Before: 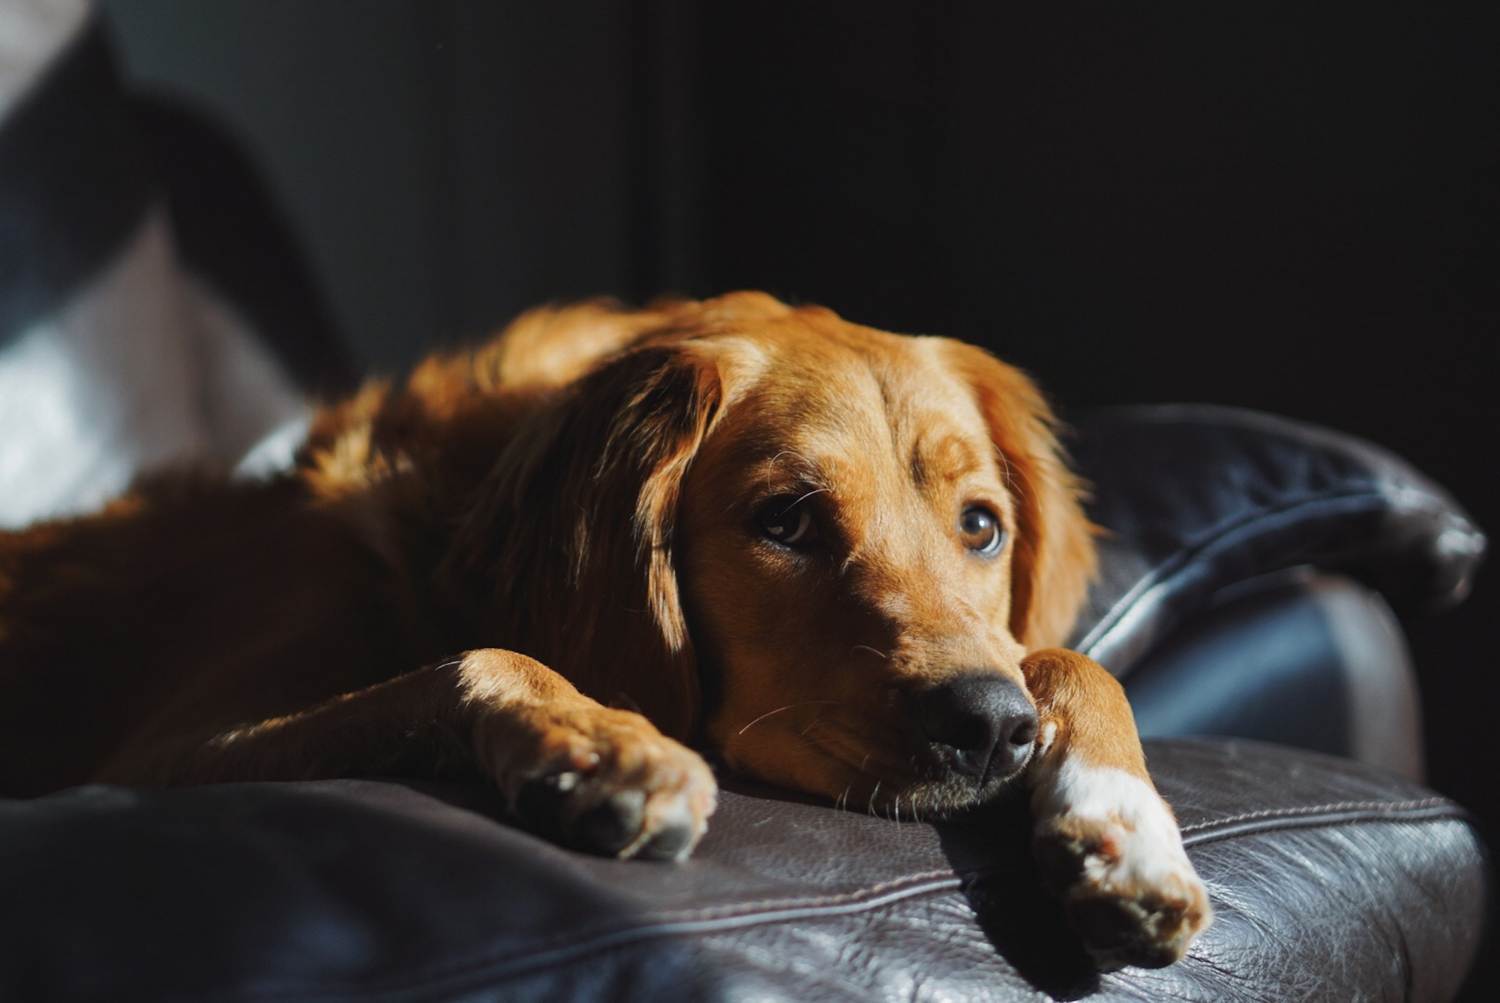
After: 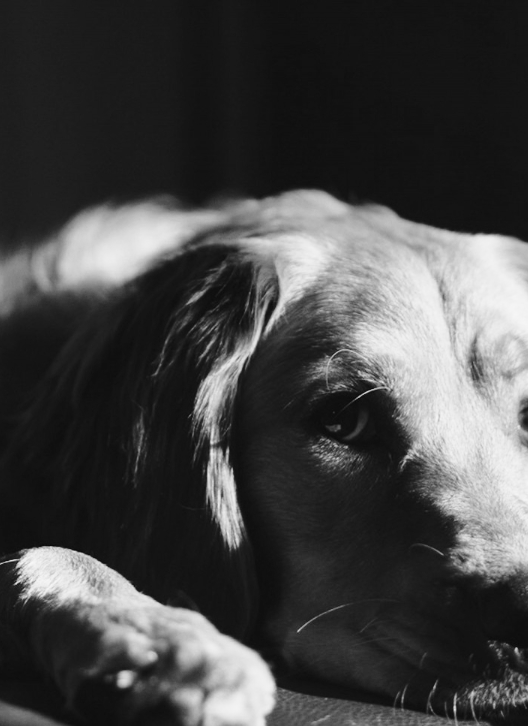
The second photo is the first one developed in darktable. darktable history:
white balance: red 1.042, blue 1.17
base curve: curves: ch0 [(0, 0) (0.028, 0.03) (0.121, 0.232) (0.46, 0.748) (0.859, 0.968) (1, 1)]
monochrome: on, module defaults
crop and rotate: left 29.476%, top 10.214%, right 35.32%, bottom 17.333%
